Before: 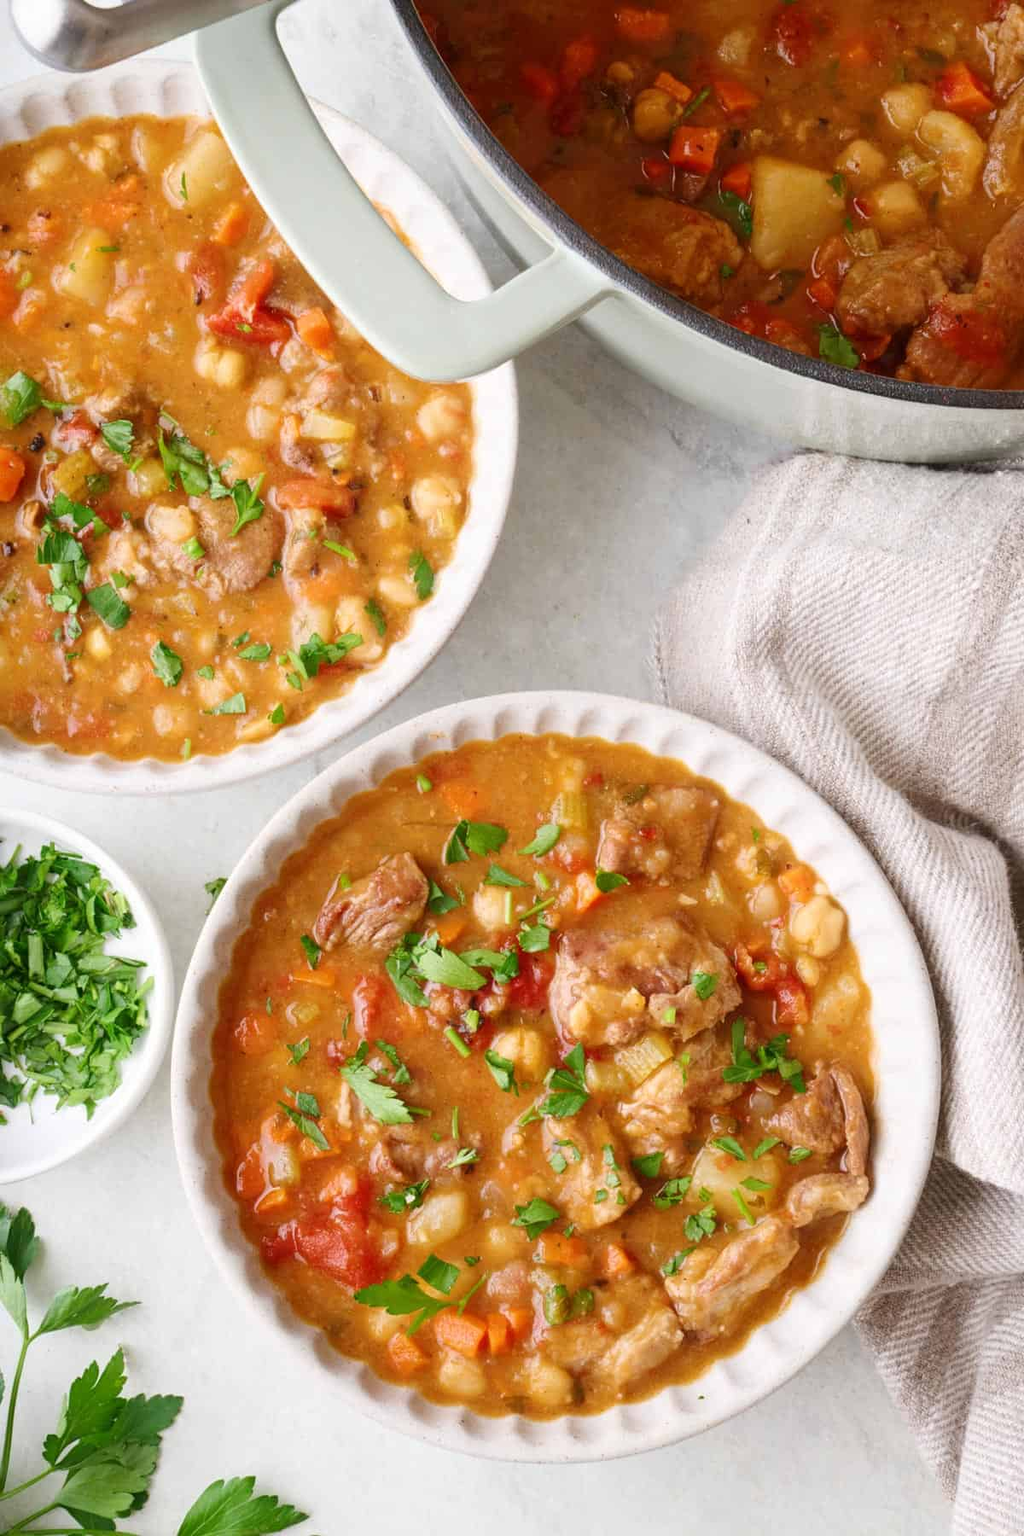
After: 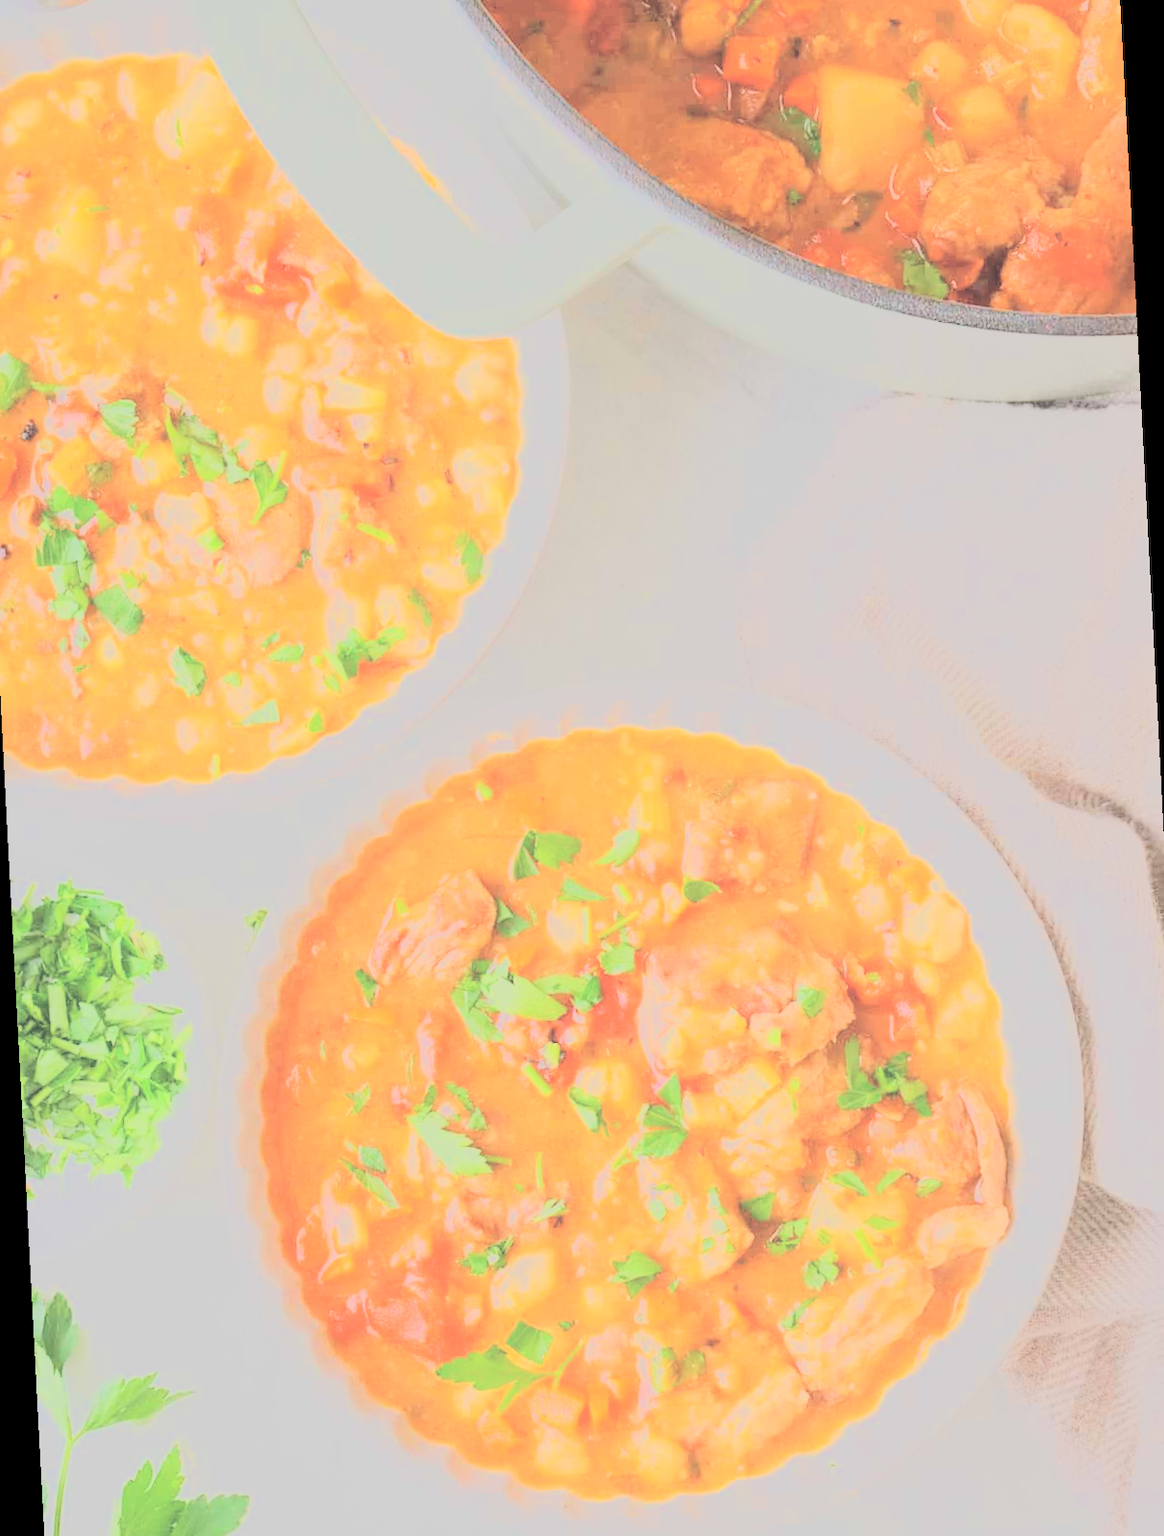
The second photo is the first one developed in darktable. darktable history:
tone equalizer: on, module defaults
tone curve: curves: ch0 [(0, 0.148) (0.191, 0.225) (0.39, 0.373) (0.669, 0.716) (0.847, 0.818) (1, 0.839)]
contrast brightness saturation: brightness 1
rotate and perspective: rotation -3°, crop left 0.031, crop right 0.968, crop top 0.07, crop bottom 0.93
